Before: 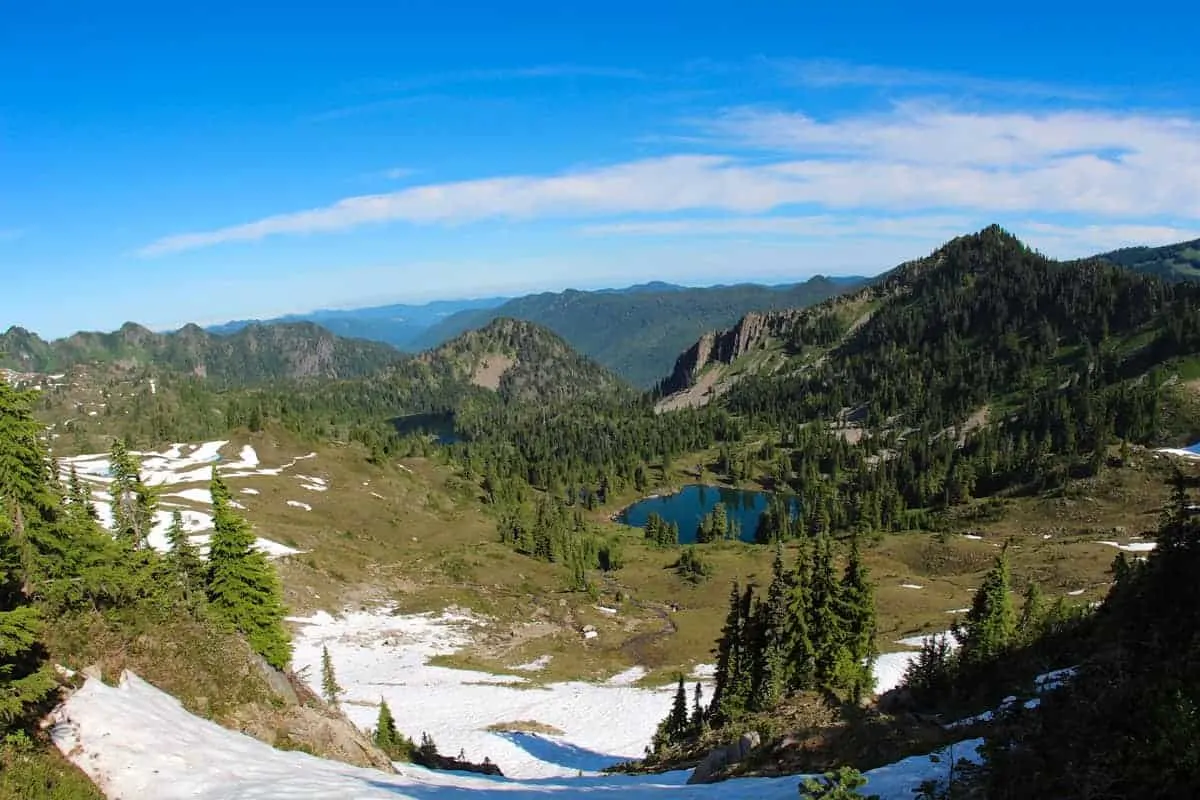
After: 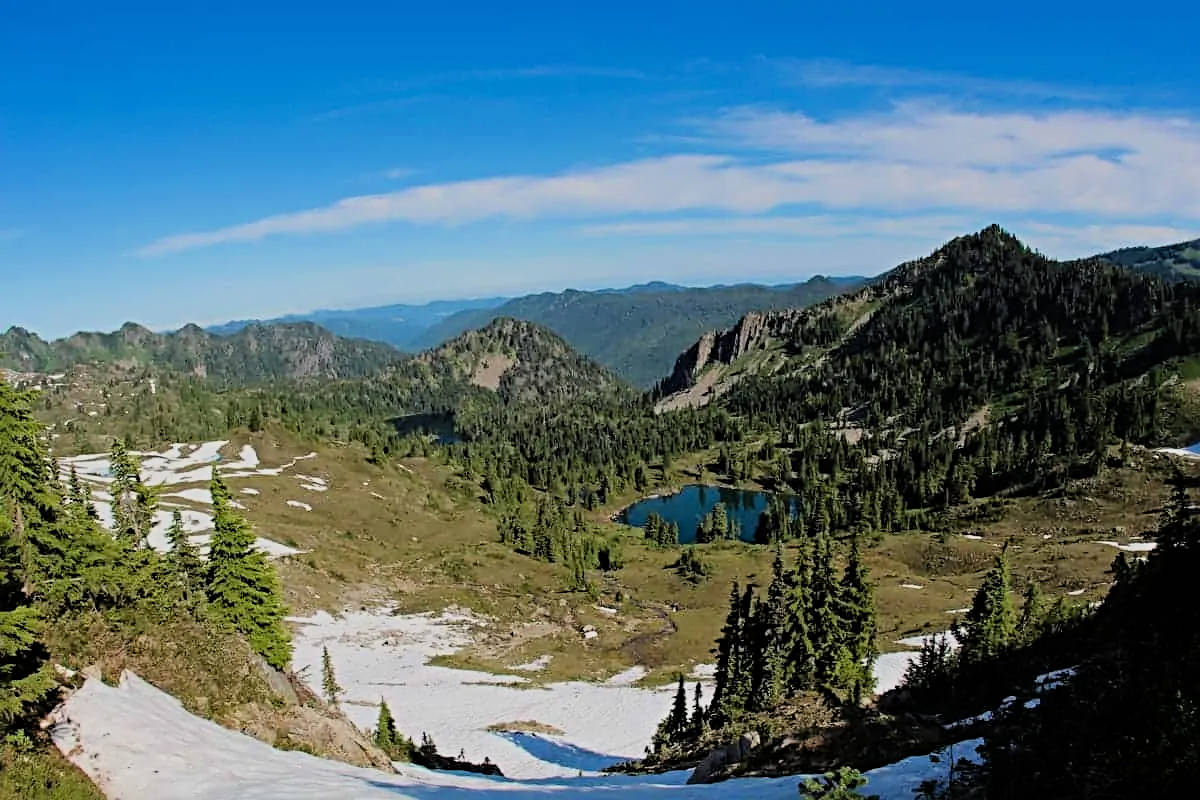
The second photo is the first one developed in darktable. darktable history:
filmic rgb: black relative exposure -7.65 EV, white relative exposure 4.56 EV, threshold 3.01 EV, hardness 3.61, color science v6 (2022), enable highlight reconstruction true
sharpen: radius 4.934
